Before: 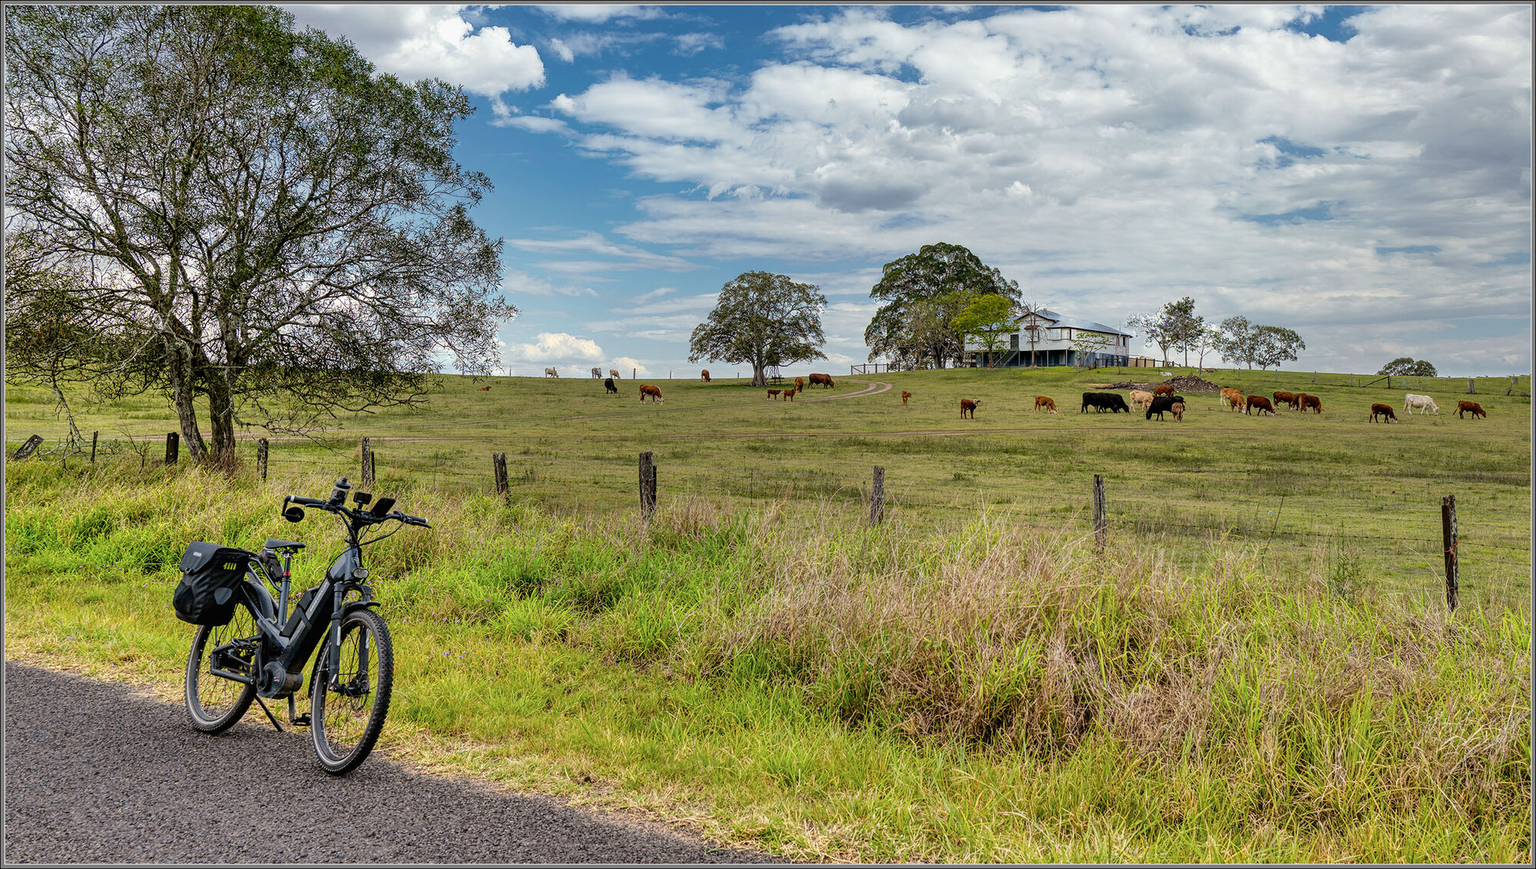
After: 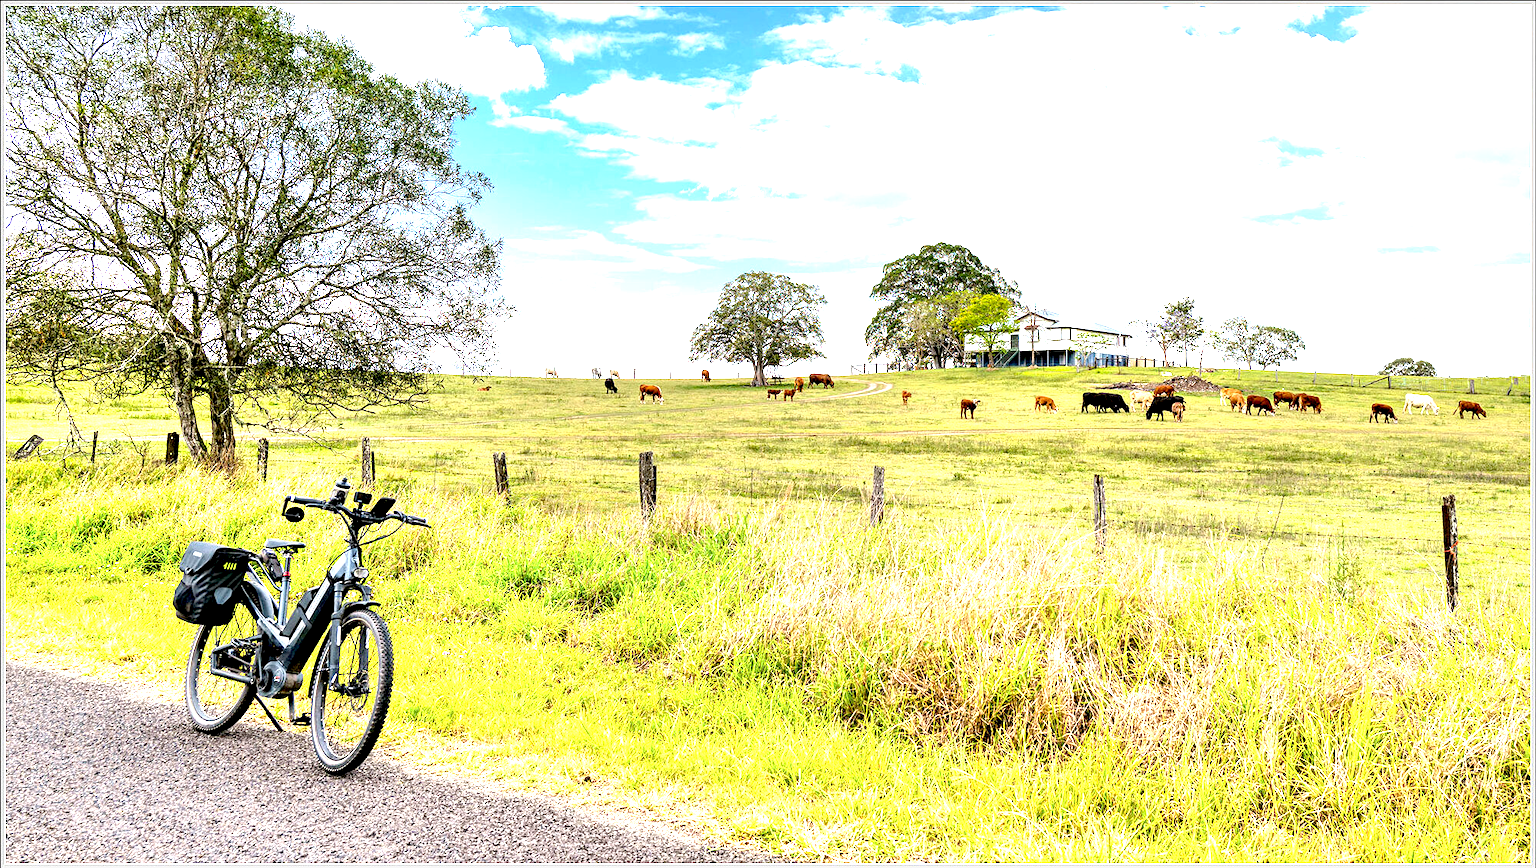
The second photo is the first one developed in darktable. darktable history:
exposure: black level correction 0.005, exposure 2.063 EV, compensate highlight preservation false
